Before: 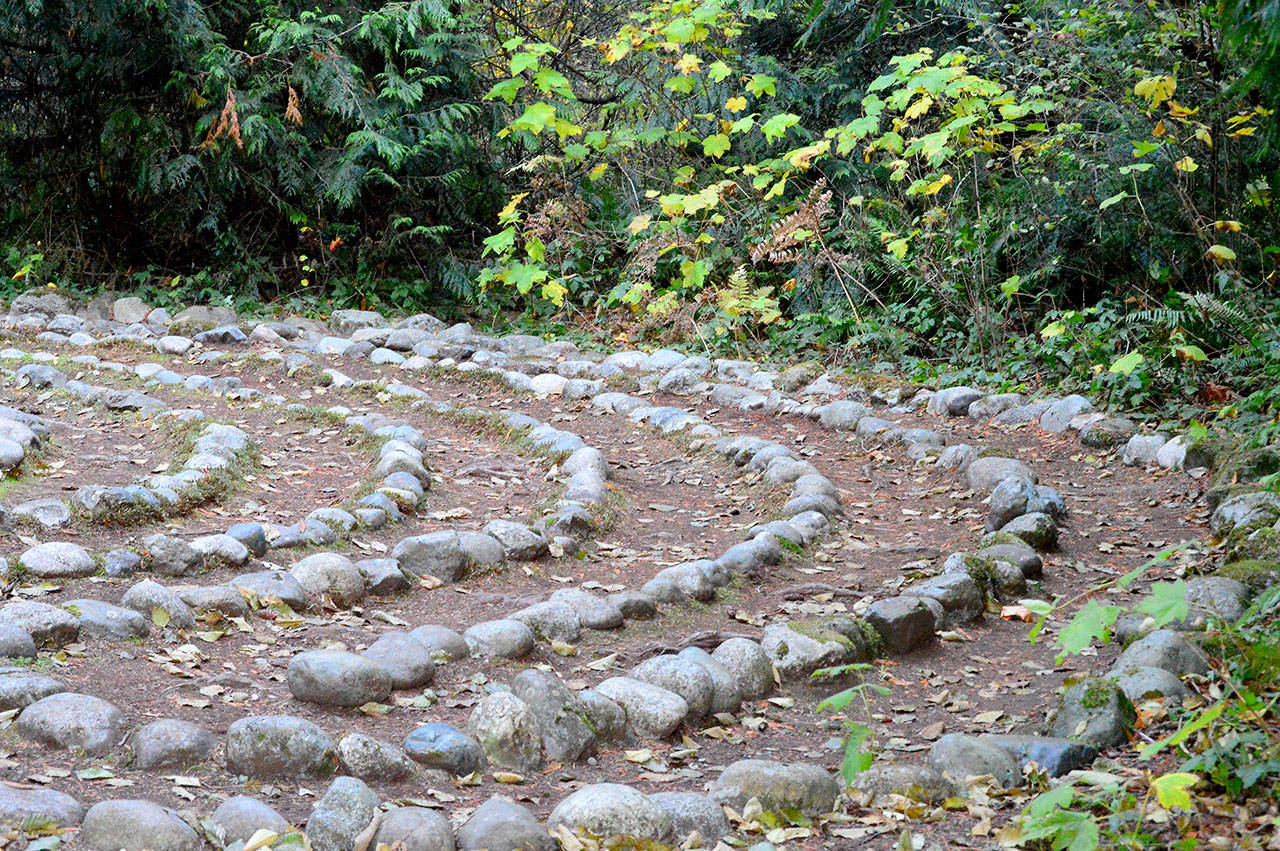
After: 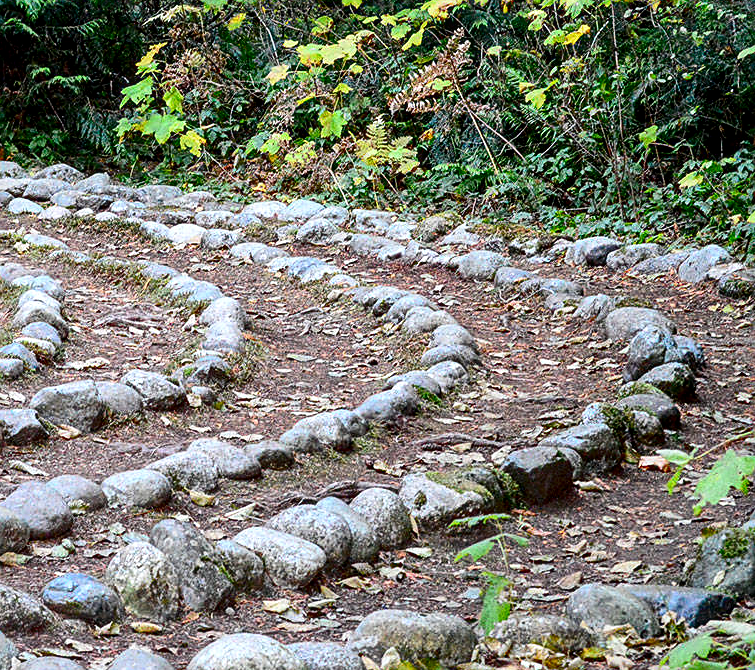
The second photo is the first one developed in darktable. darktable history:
crop and rotate: left 28.328%, top 17.669%, right 12.67%, bottom 3.493%
local contrast: detail 130%
contrast brightness saturation: contrast 0.2, brightness -0.113, saturation 0.105
sharpen: on, module defaults
